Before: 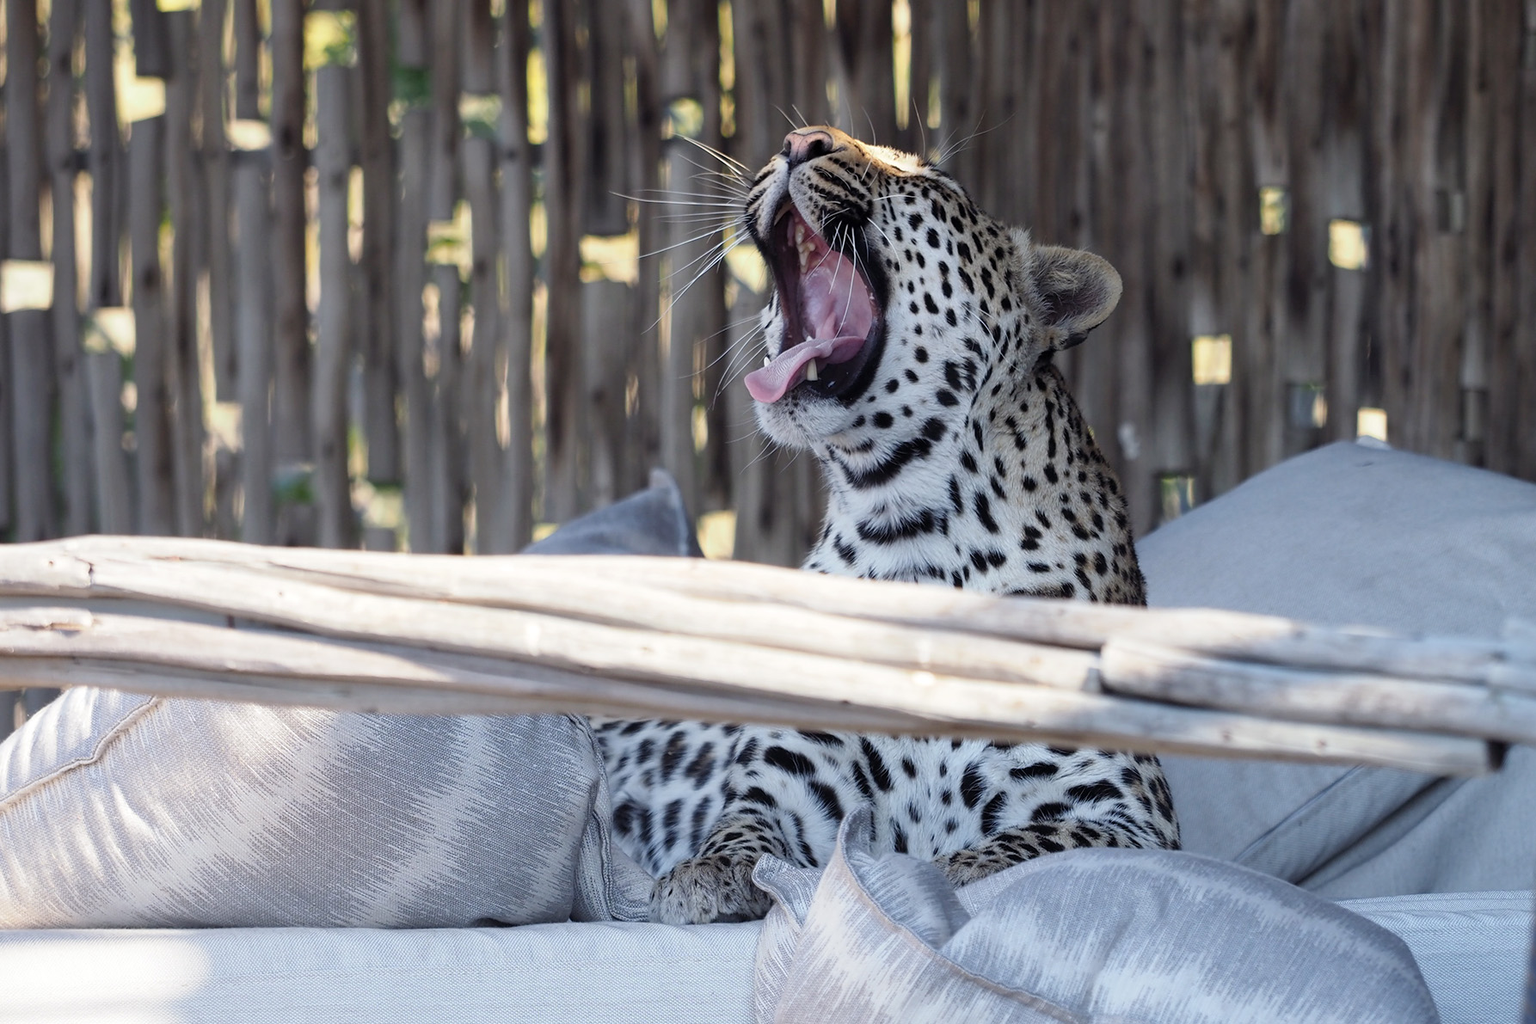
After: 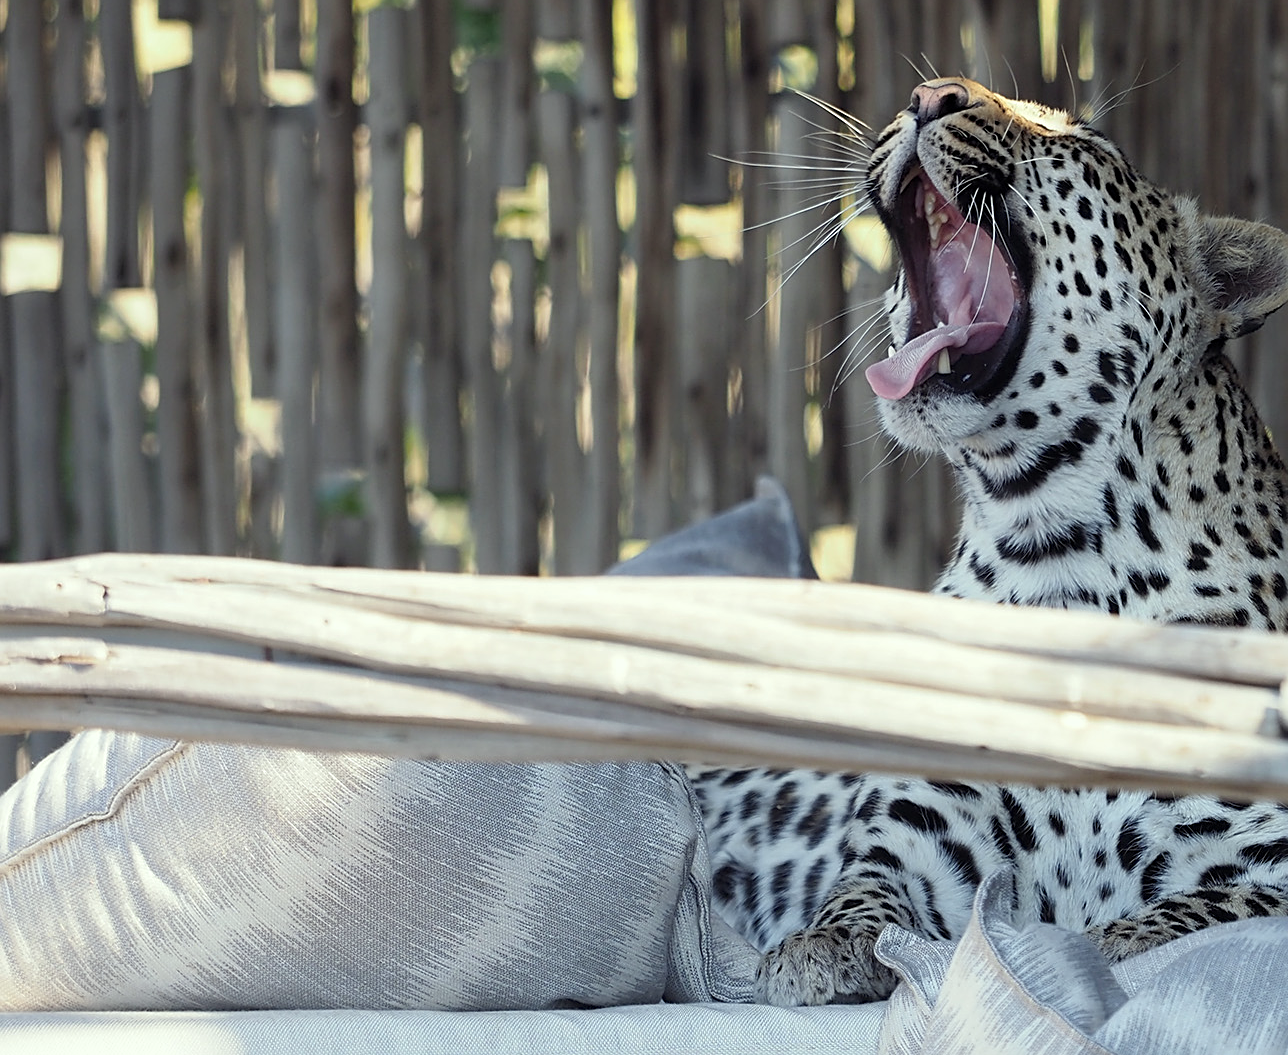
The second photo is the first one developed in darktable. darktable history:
tone equalizer: on, module defaults
crop: top 5.798%, right 27.868%, bottom 5.598%
sharpen: on, module defaults
color correction: highlights a* -4.85, highlights b* 5.05, saturation 0.943
